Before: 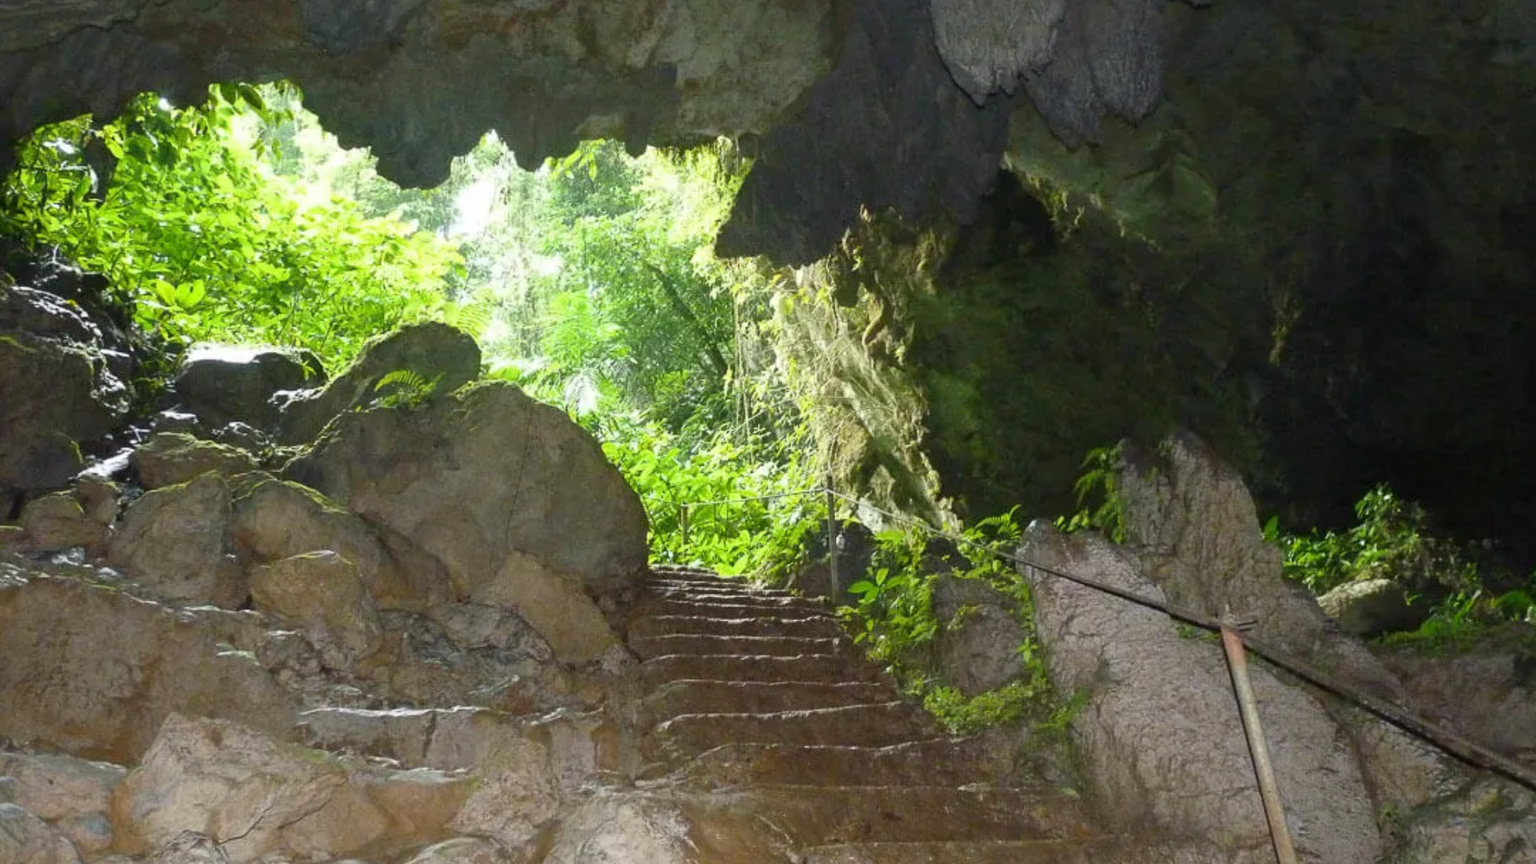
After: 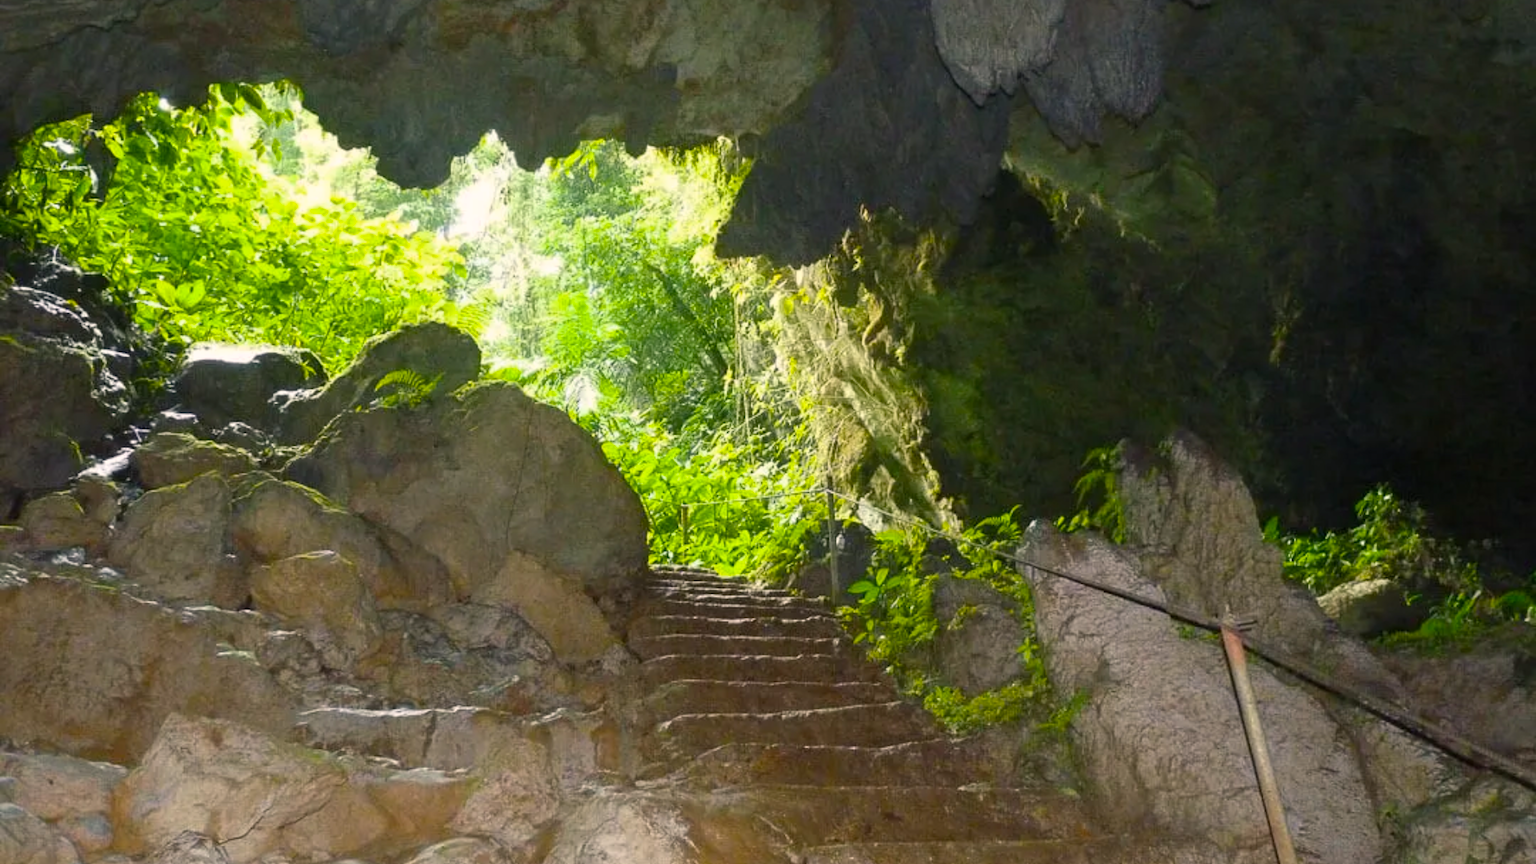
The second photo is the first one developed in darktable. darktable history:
color balance rgb: highlights gain › chroma 1.725%, highlights gain › hue 55.02°, linear chroma grading › global chroma 0.521%, perceptual saturation grading › global saturation 25.494%
